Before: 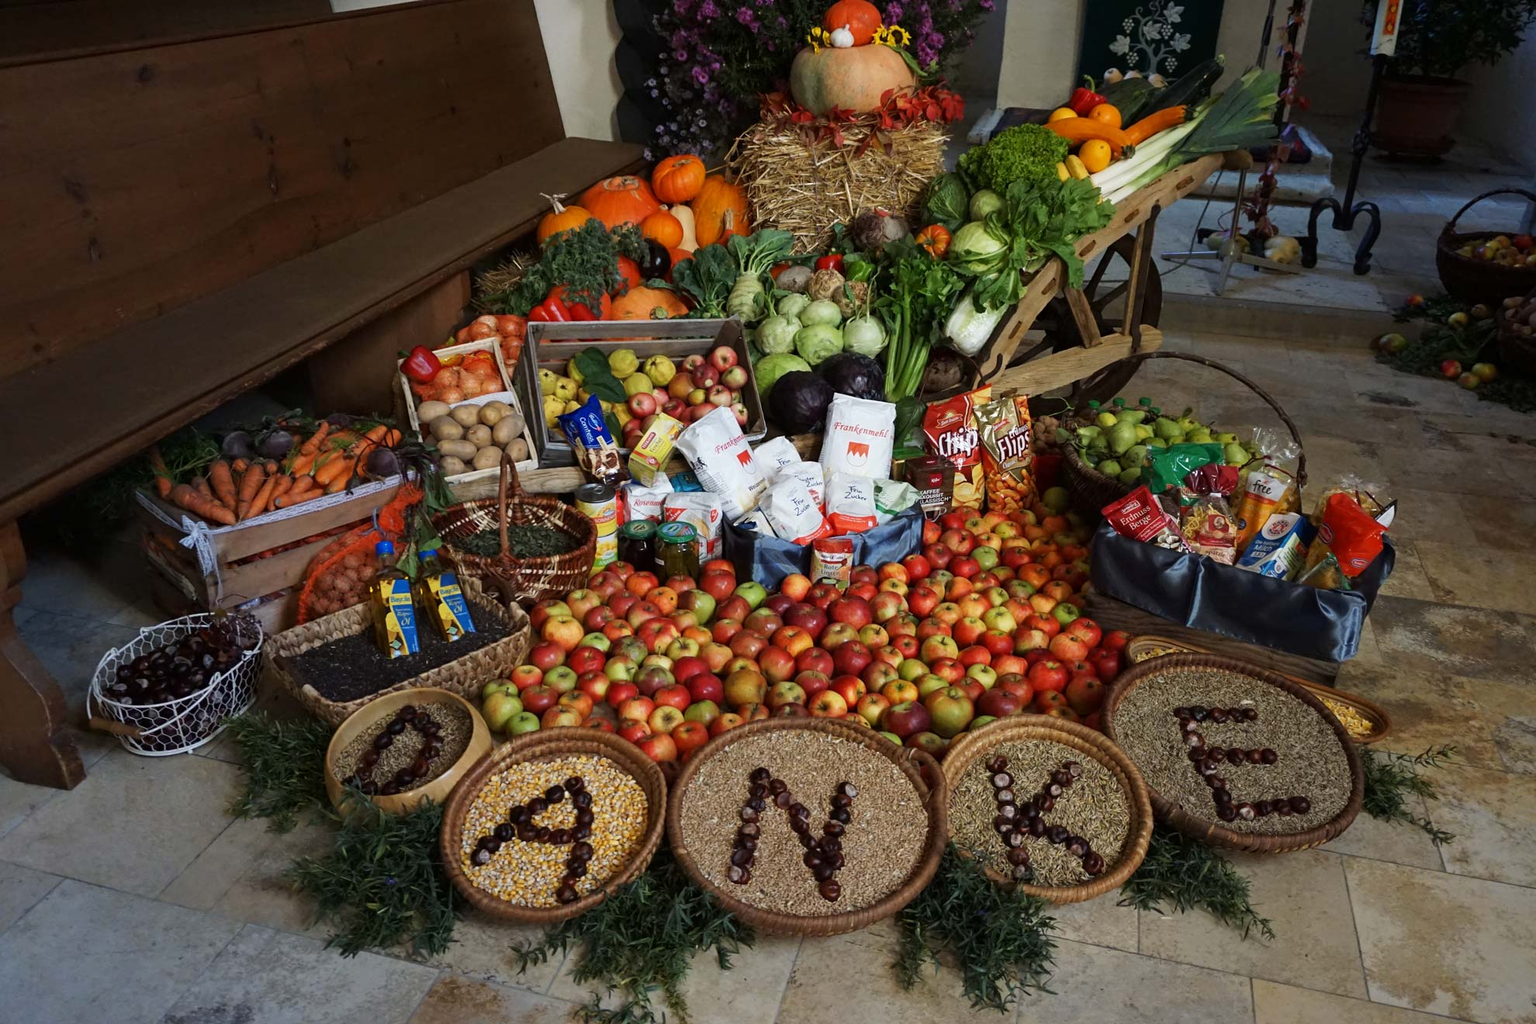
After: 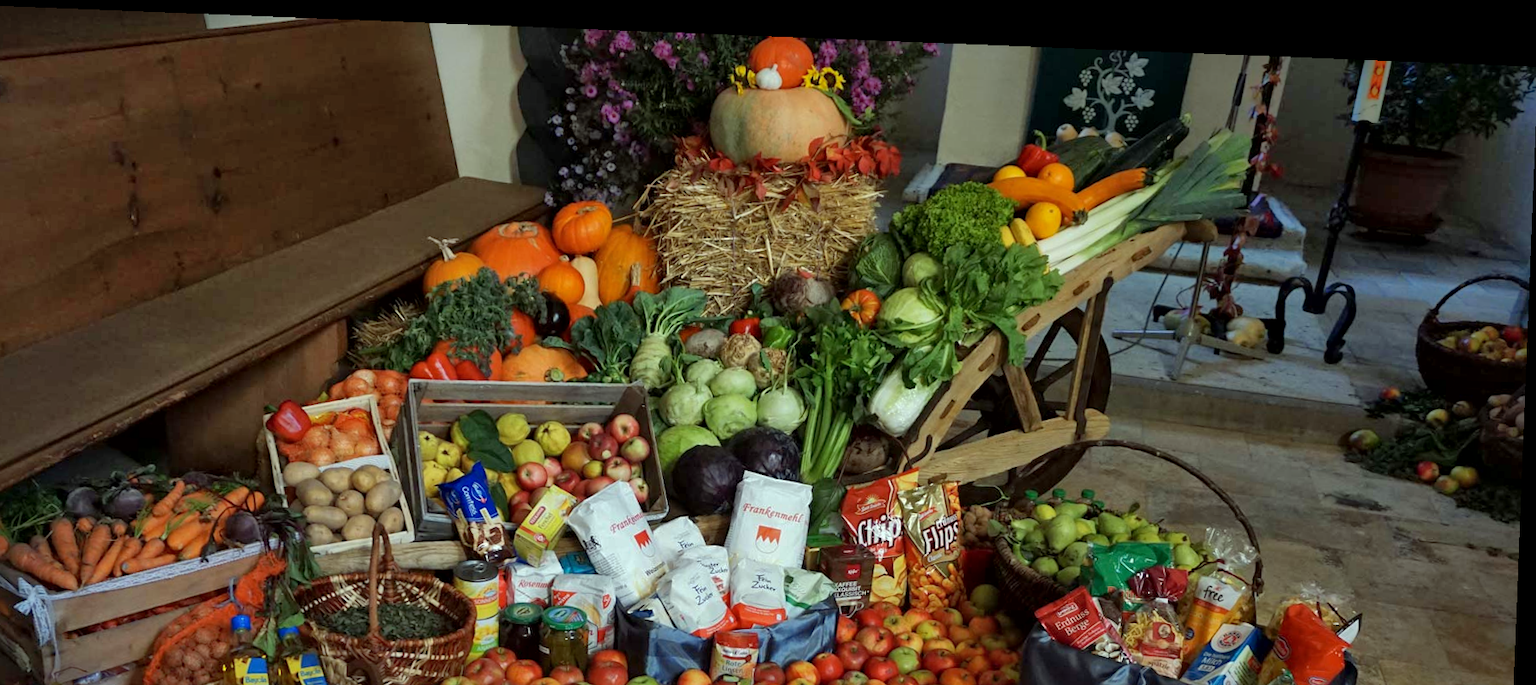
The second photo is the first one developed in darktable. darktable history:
shadows and highlights: on, module defaults
rotate and perspective: rotation 2.27°, automatic cropping off
color correction: highlights a* -8, highlights b* 3.1
local contrast: mode bilateral grid, contrast 20, coarseness 50, detail 132%, midtone range 0.2
crop and rotate: left 11.812%, bottom 42.776%
